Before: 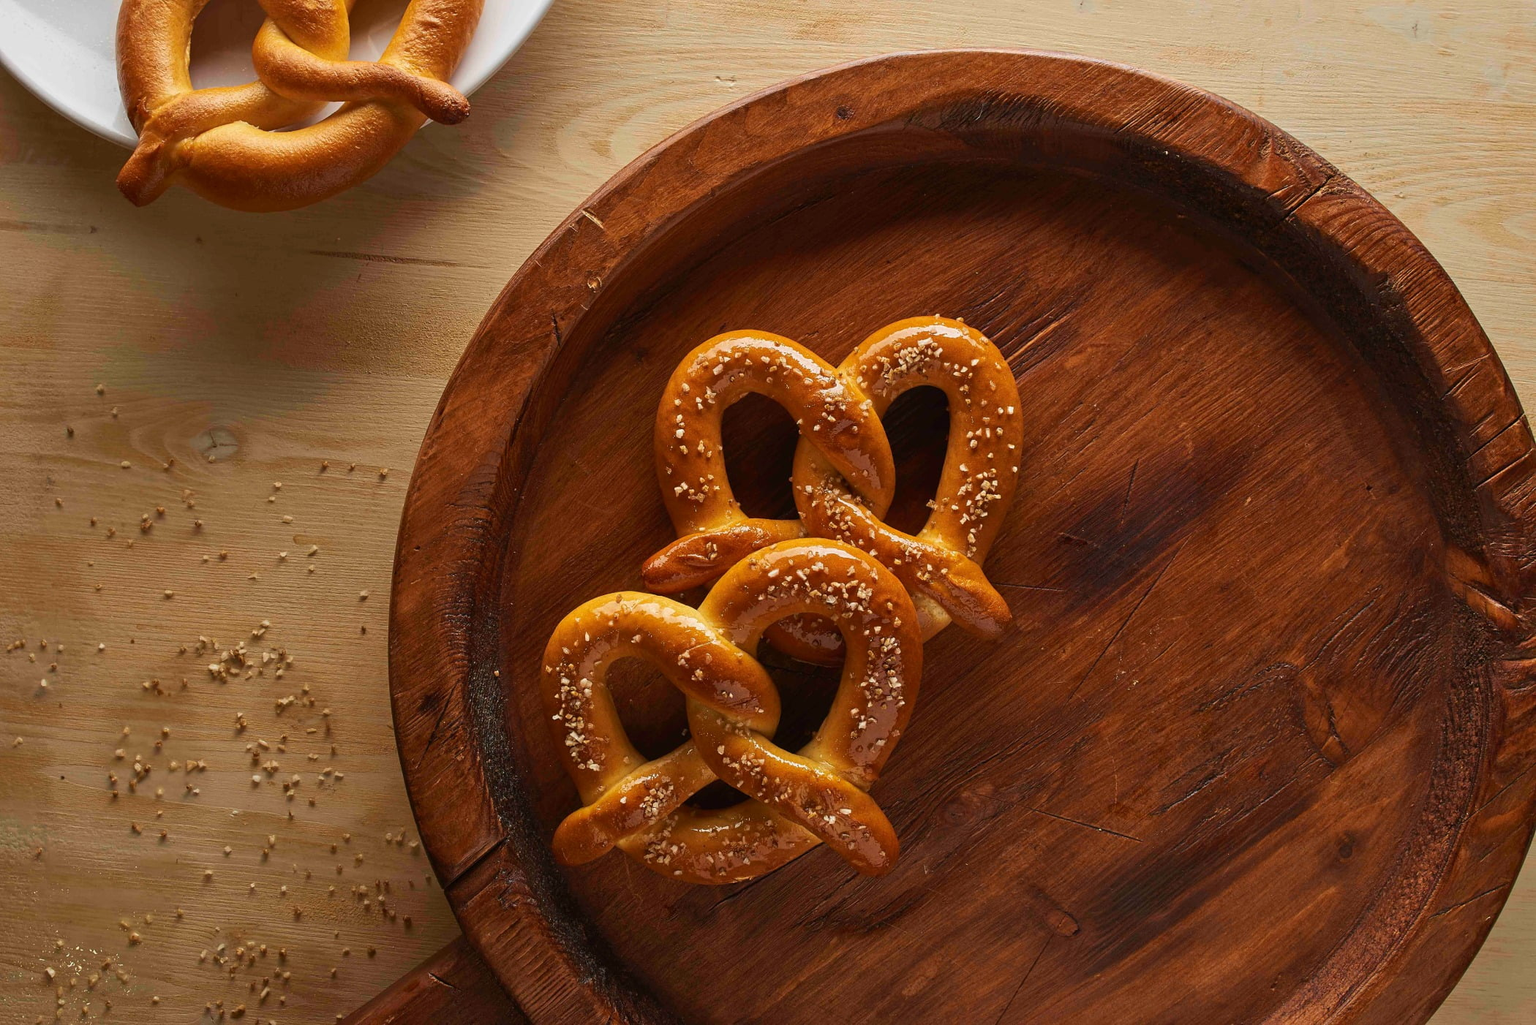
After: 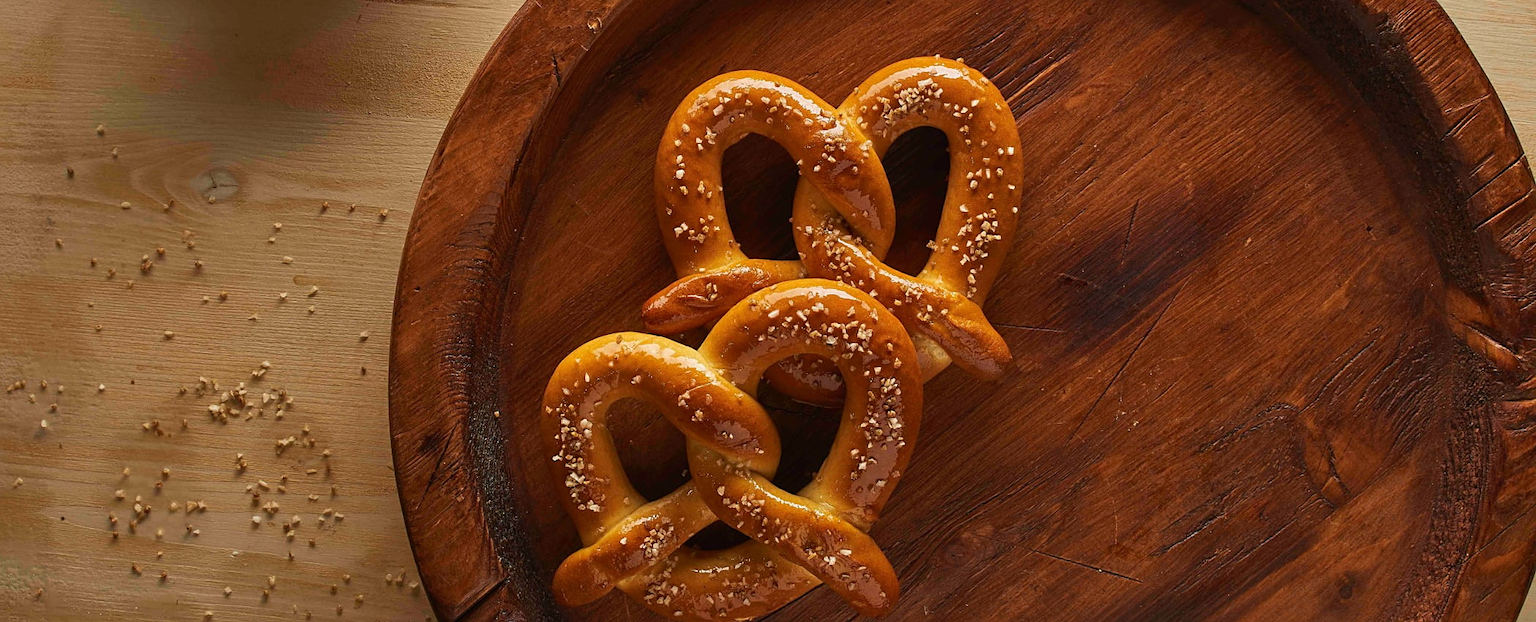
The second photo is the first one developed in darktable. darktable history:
sharpen: amount 0.2
crop and rotate: top 25.357%, bottom 13.942%
